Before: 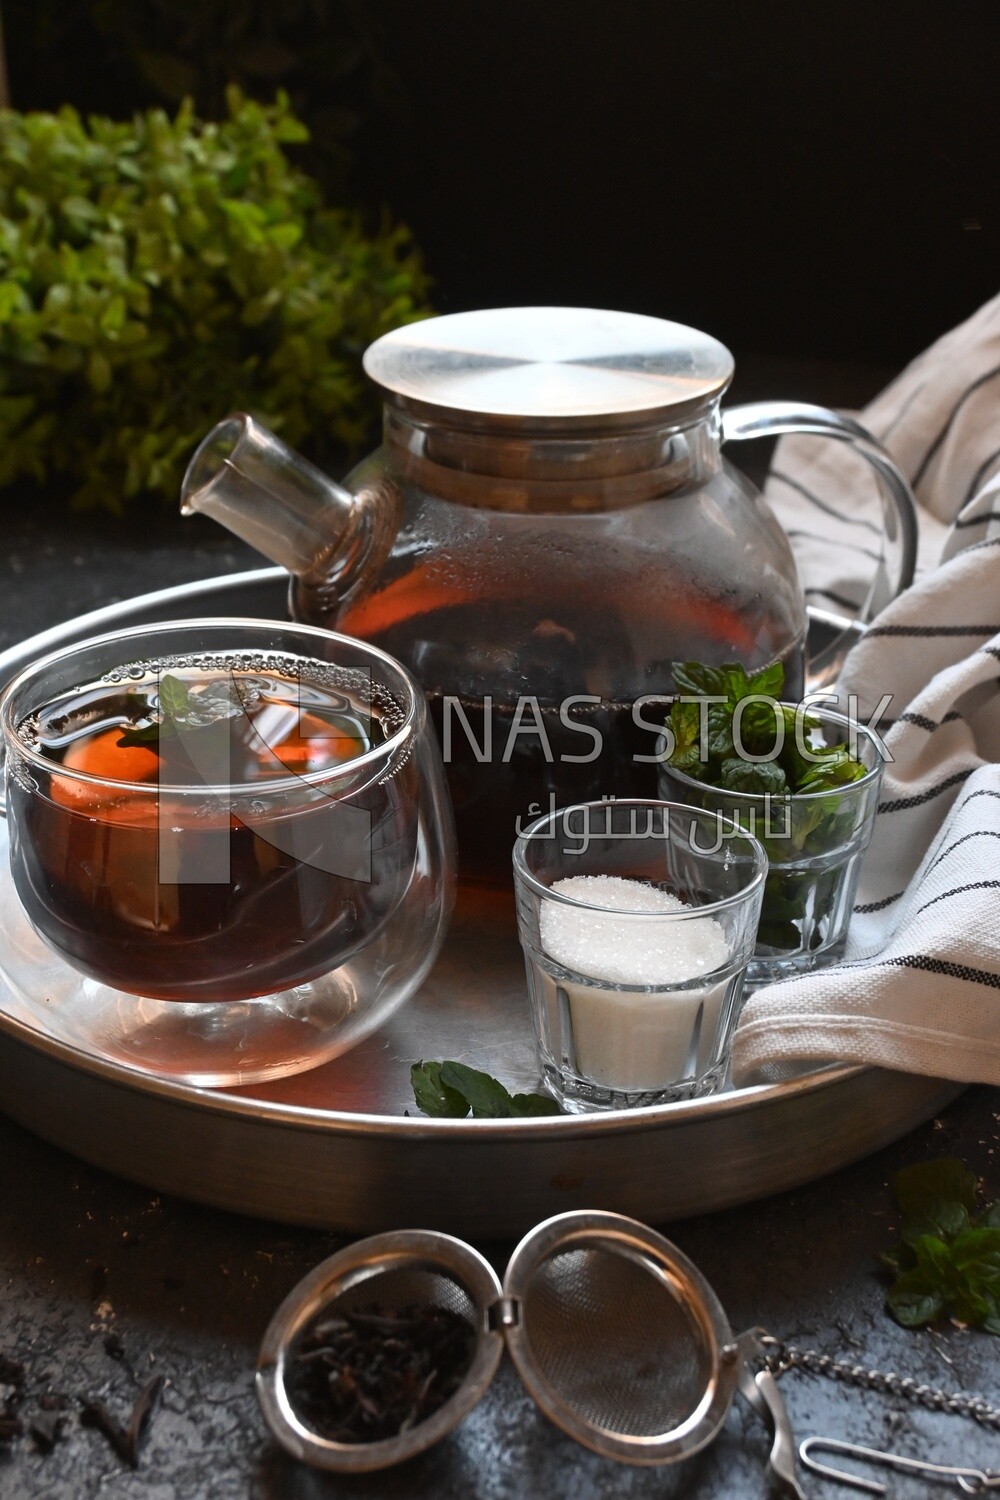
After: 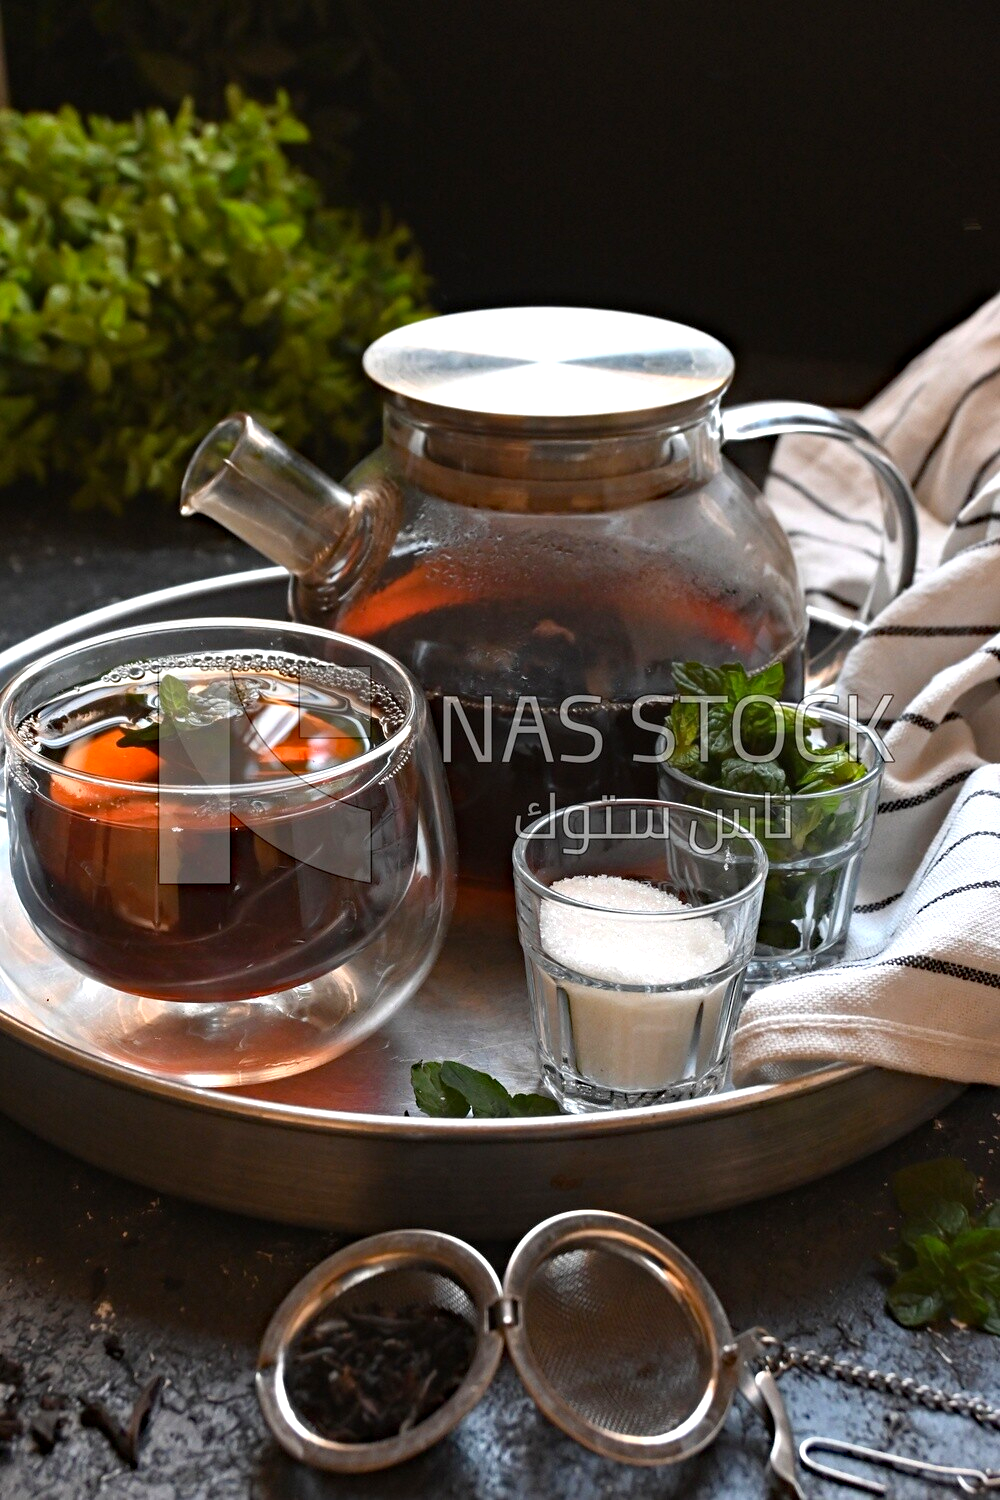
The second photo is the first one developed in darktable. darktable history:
exposure: black level correction 0, exposure 0.5 EV, compensate highlight preservation false
haze removal: strength 0.287, distance 0.25, compatibility mode true, adaptive false
